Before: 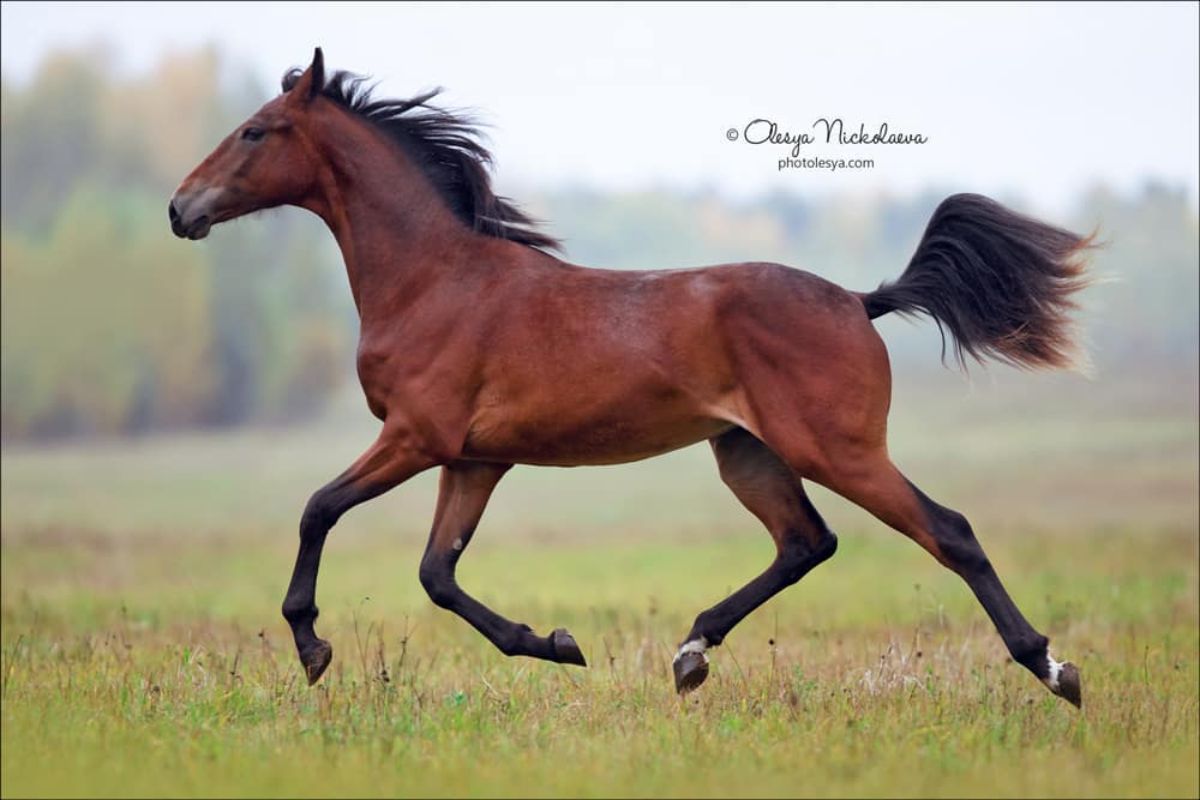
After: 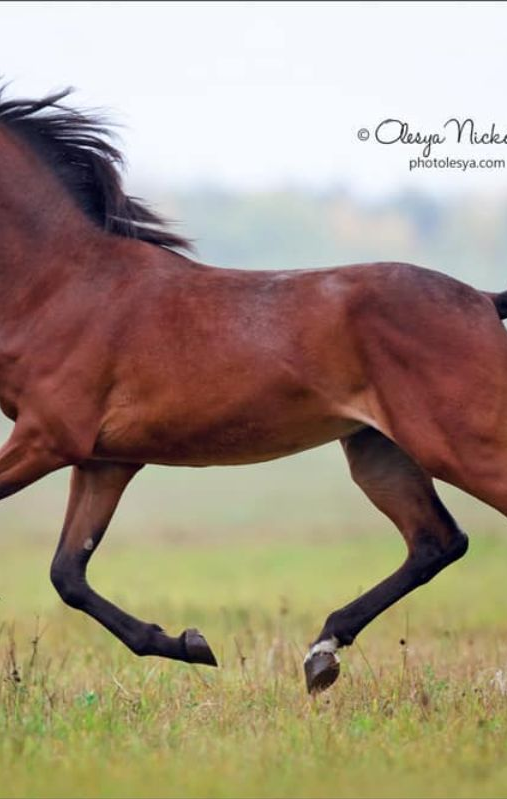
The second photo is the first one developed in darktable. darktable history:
crop: left 30.771%, right 26.898%
